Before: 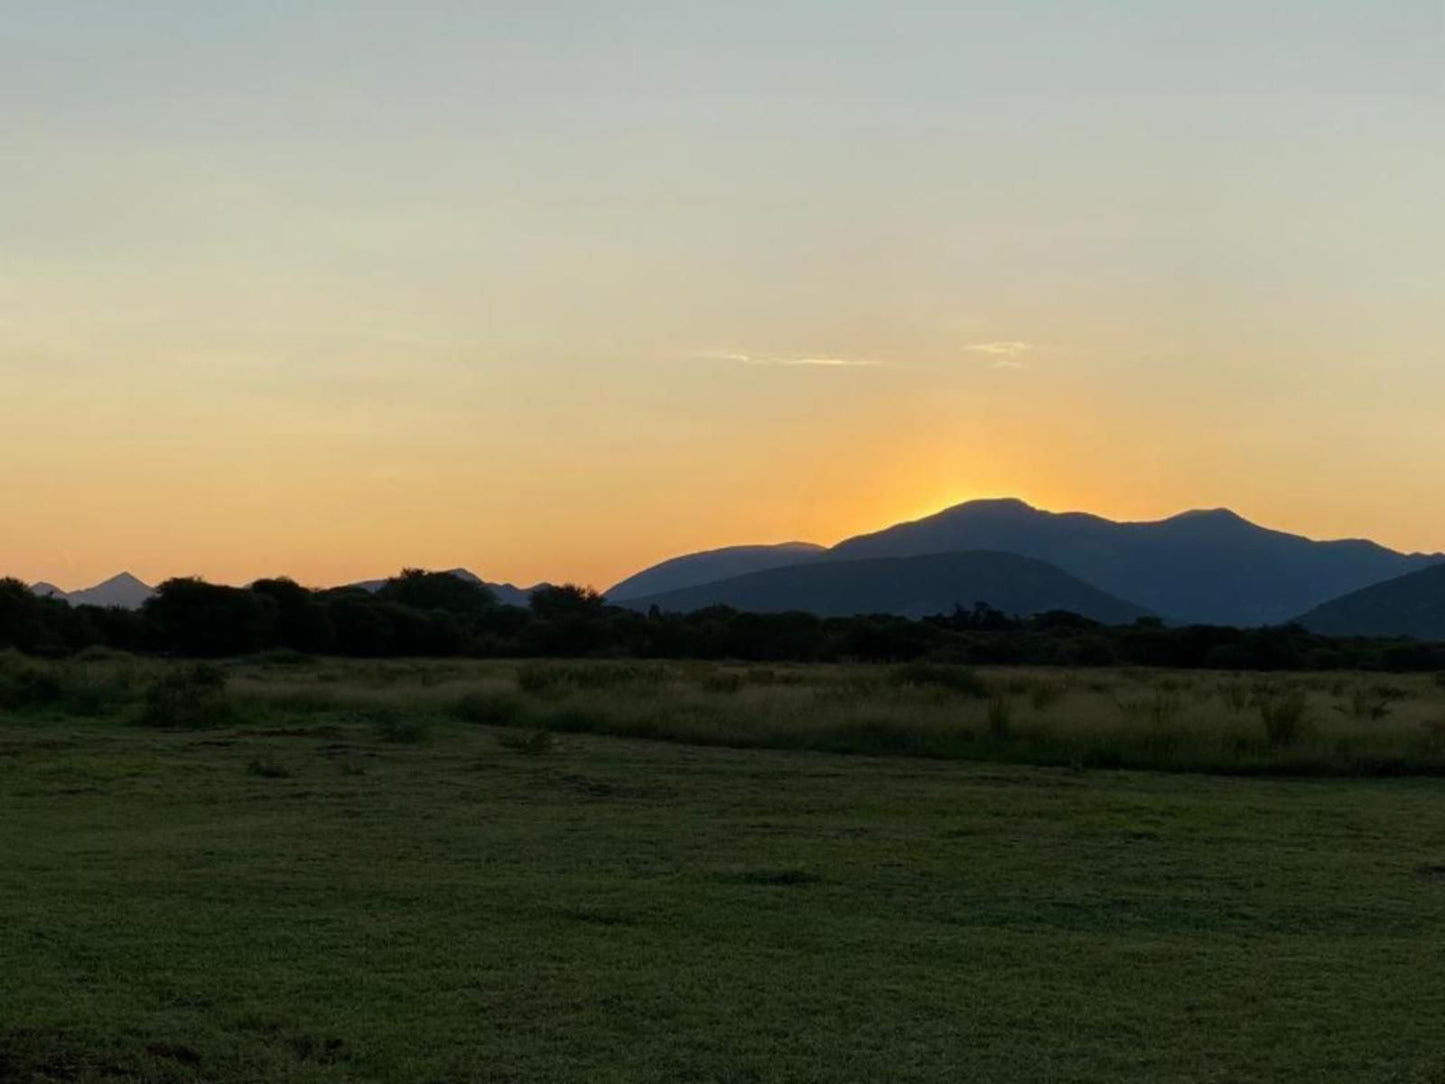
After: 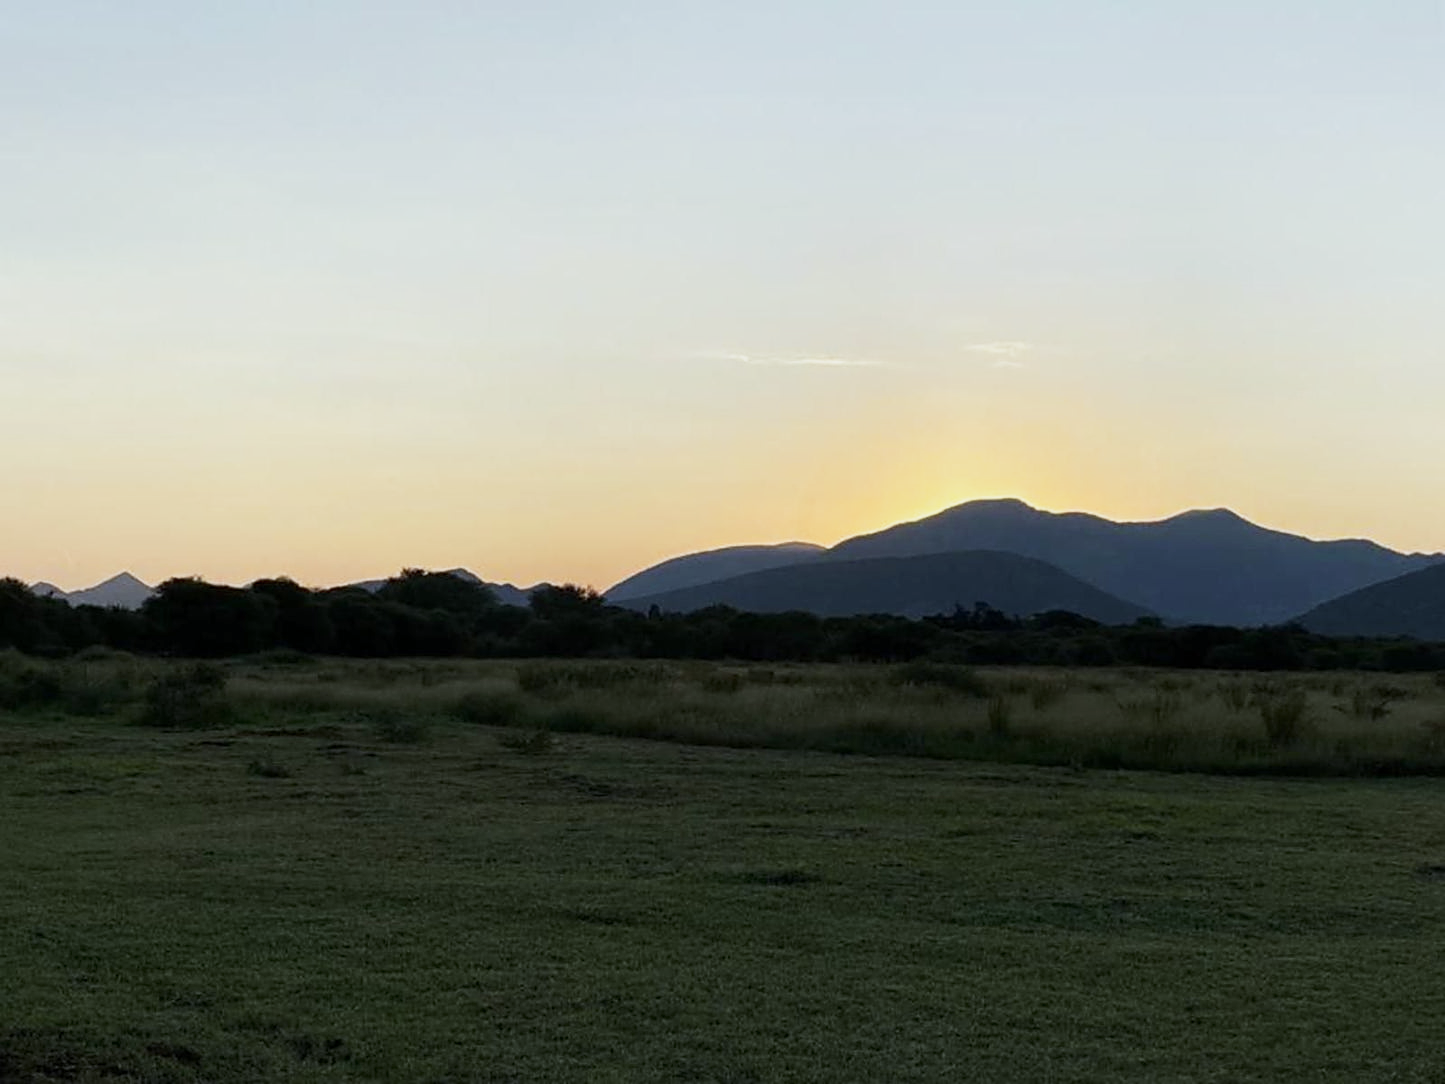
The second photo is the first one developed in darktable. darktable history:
white balance: red 0.924, blue 1.095
contrast brightness saturation: contrast 0.1, saturation -0.3
sharpen: on, module defaults
base curve: curves: ch0 [(0, 0) (0.088, 0.125) (0.176, 0.251) (0.354, 0.501) (0.613, 0.749) (1, 0.877)], preserve colors none
